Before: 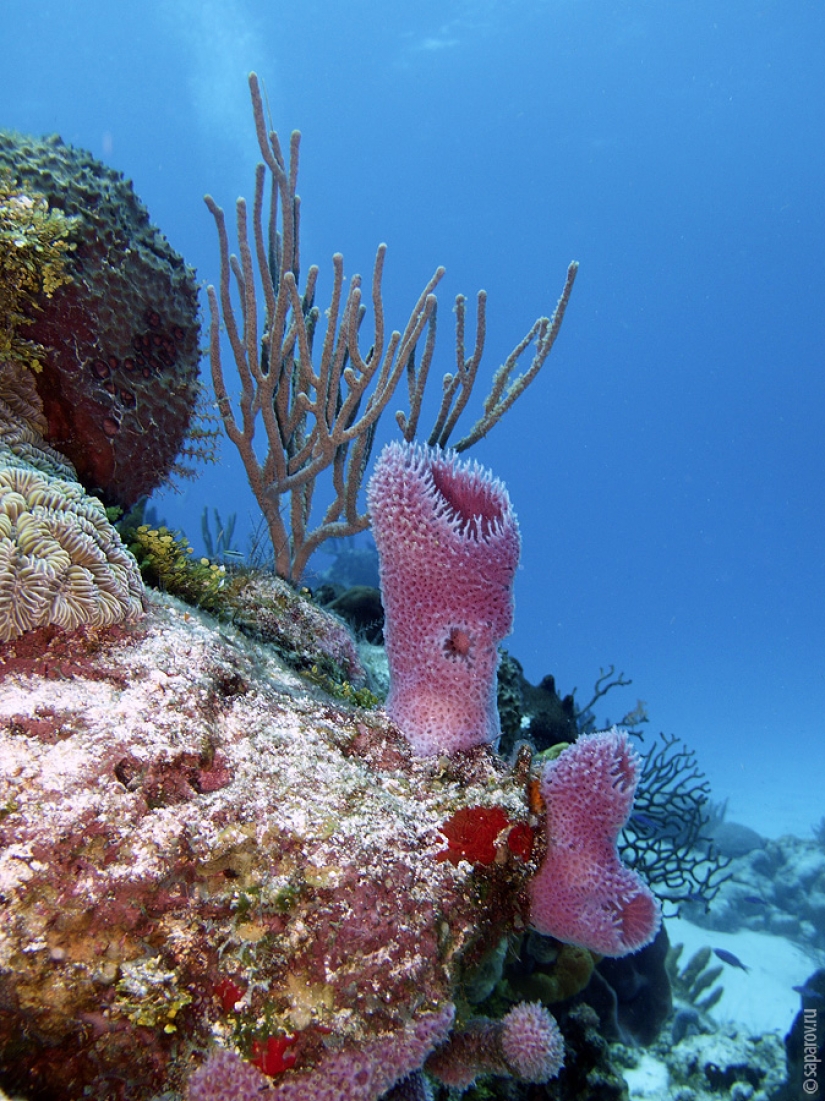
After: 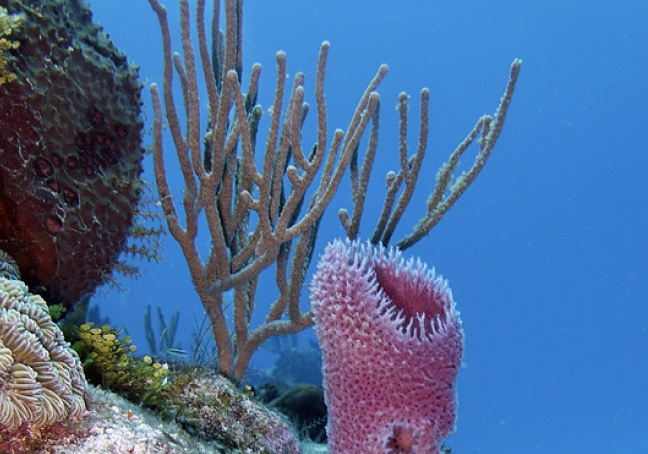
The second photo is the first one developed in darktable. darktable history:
crop: left 6.936%, top 18.405%, right 14.509%, bottom 40.329%
